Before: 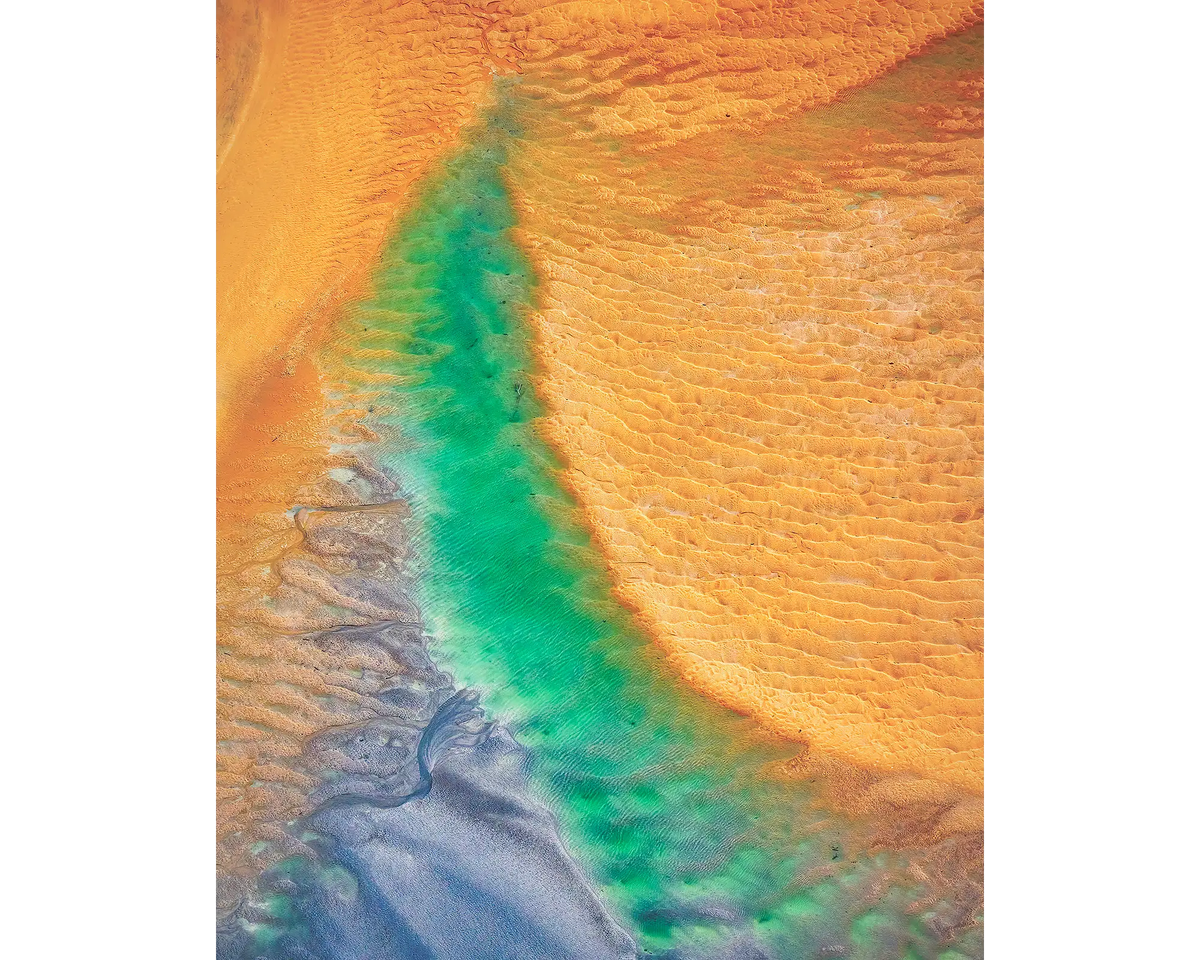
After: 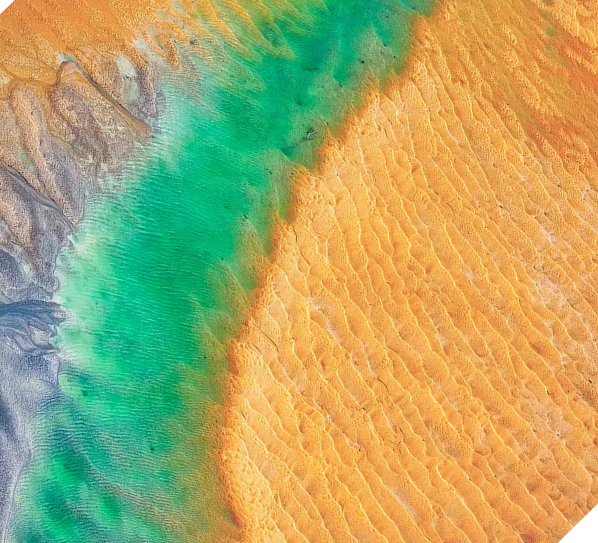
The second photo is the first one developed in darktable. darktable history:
crop and rotate: angle -45.55°, top 16.273%, right 0.951%, bottom 11.699%
